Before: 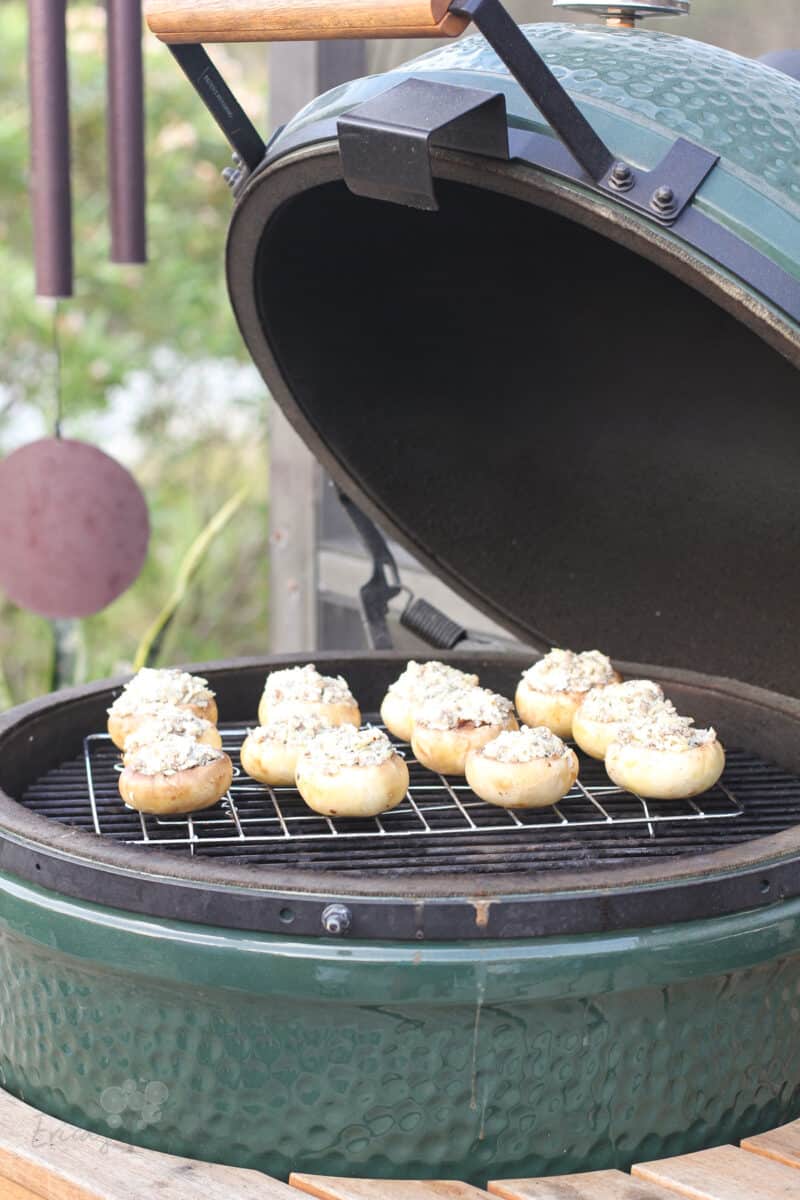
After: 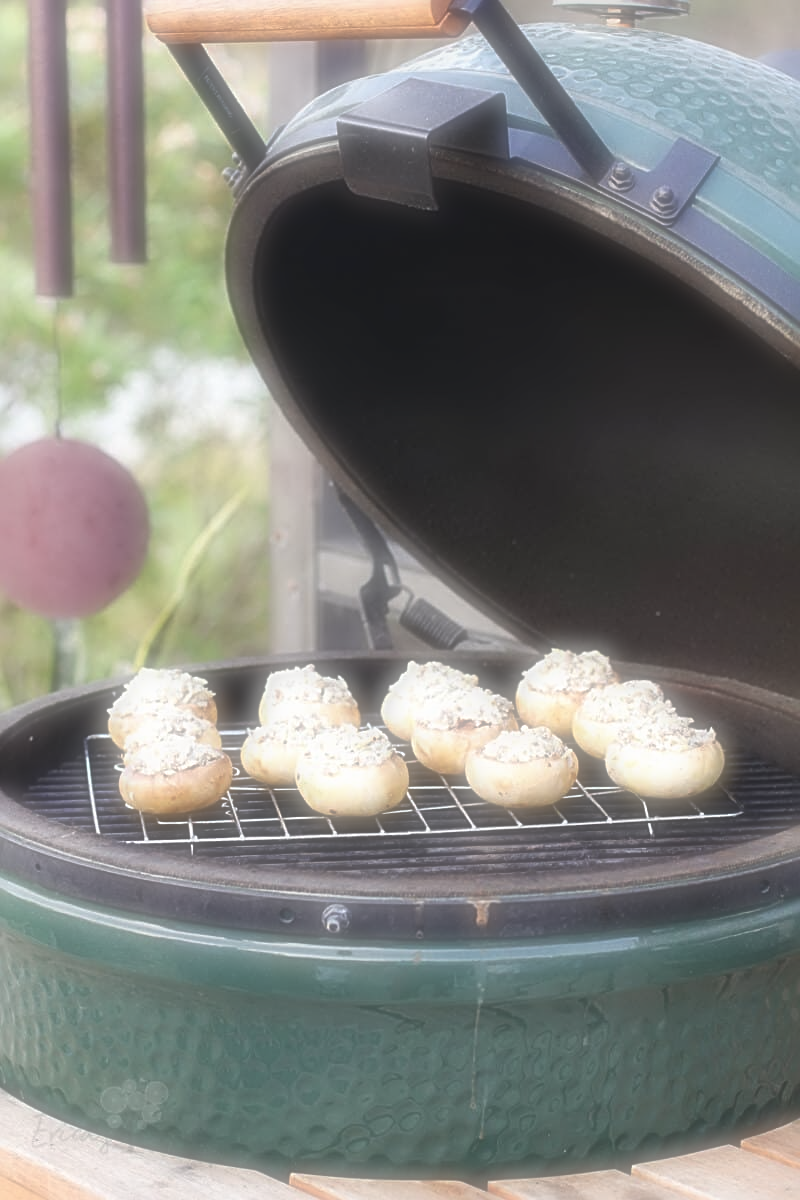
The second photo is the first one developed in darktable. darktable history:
sharpen: radius 2.817, amount 0.715
soften: on, module defaults
